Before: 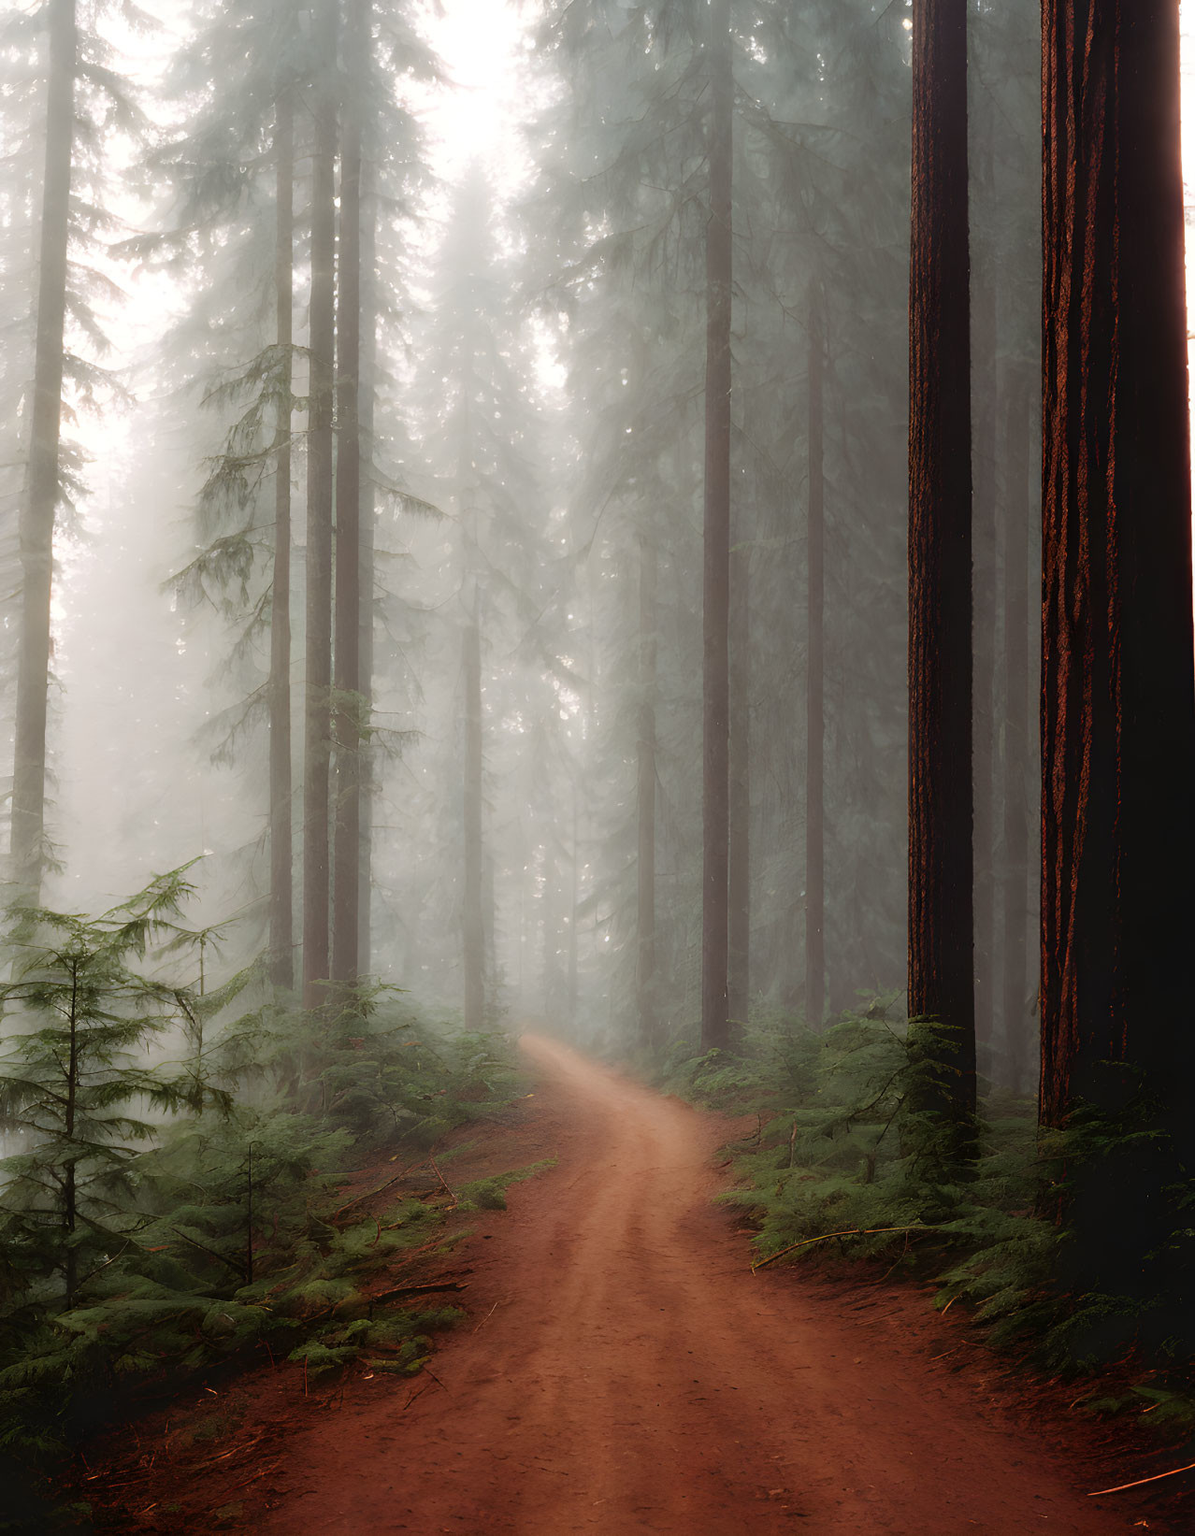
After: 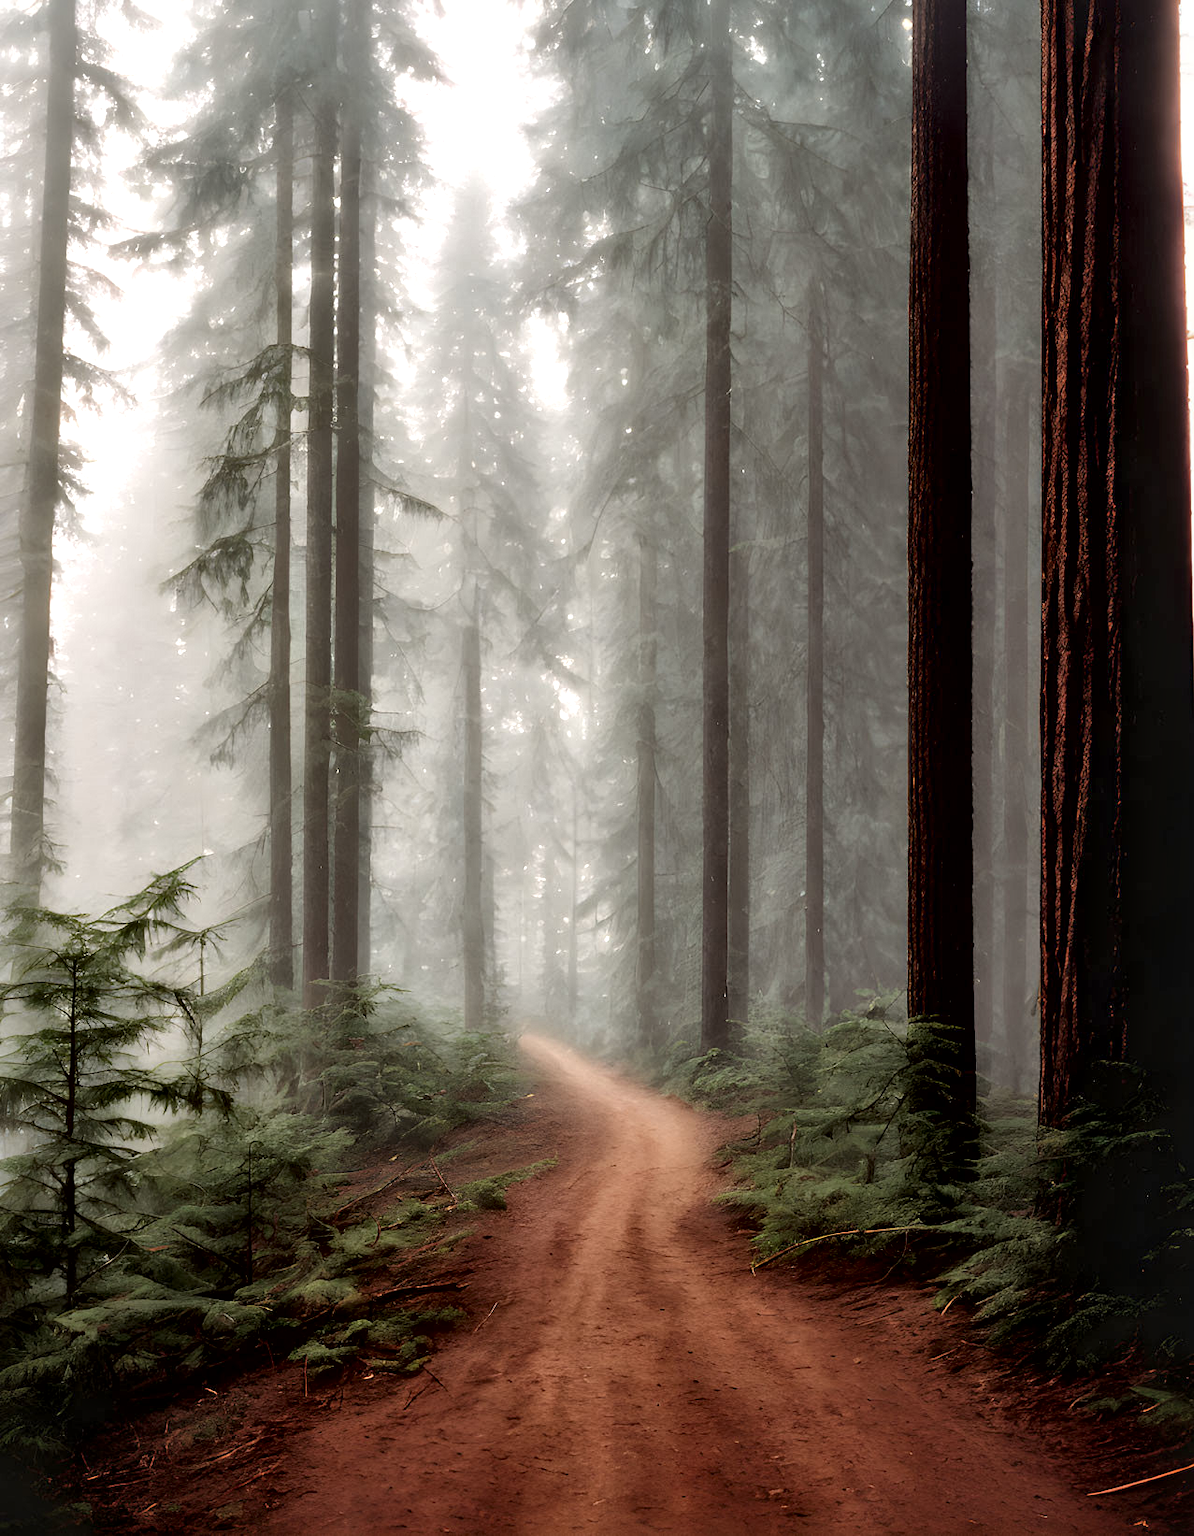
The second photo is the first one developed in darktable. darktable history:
local contrast: mode bilateral grid, contrast 44, coarseness 69, detail 216%, midtone range 0.2
exposure: exposure -0.018 EV, compensate exposure bias true, compensate highlight preservation false
